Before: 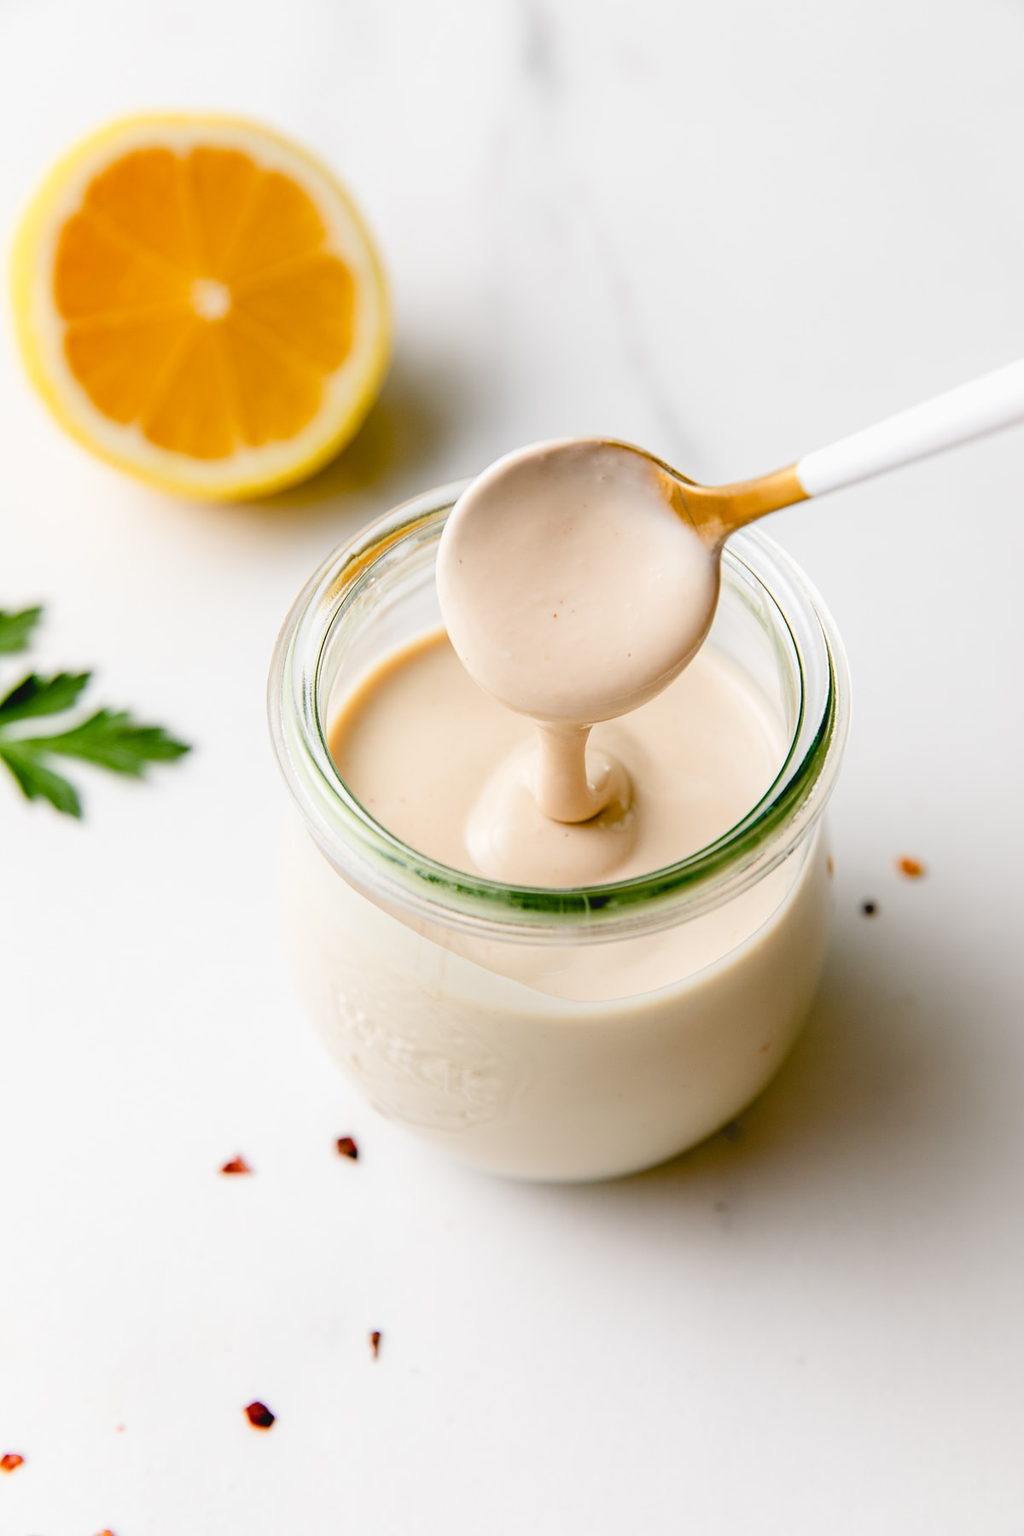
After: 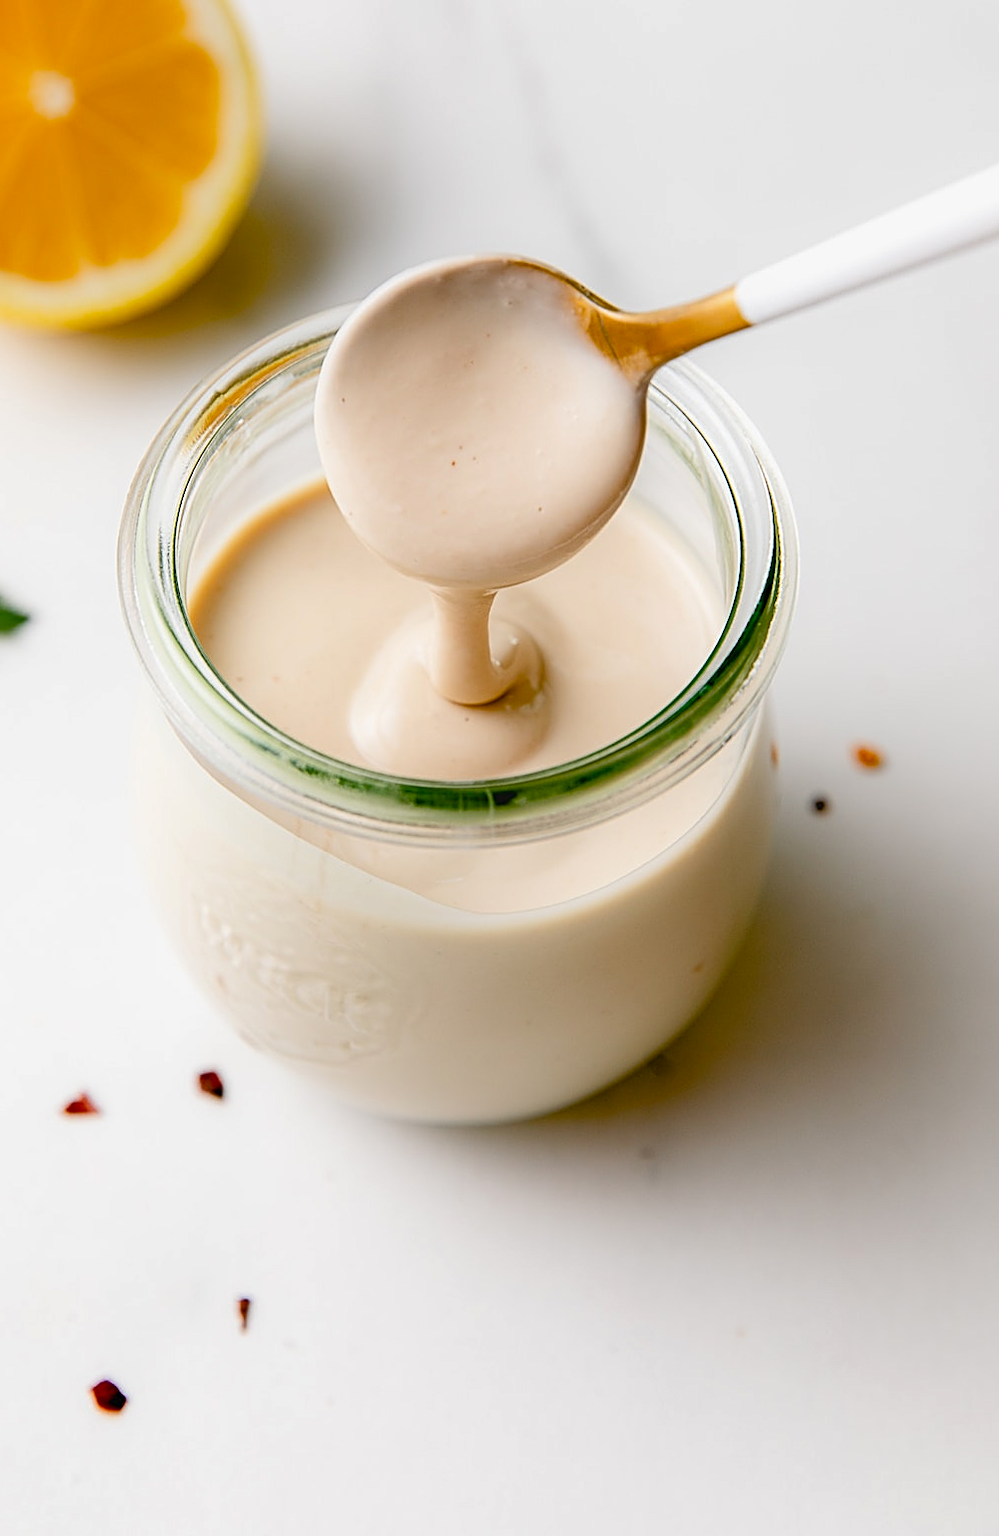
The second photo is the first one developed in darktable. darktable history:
shadows and highlights: shadows 32, highlights -32, soften with gaussian
crop: left 16.315%, top 14.246%
sharpen: on, module defaults
exposure: black level correction 0.007, compensate highlight preservation false
contrast equalizer: y [[0.5, 0.488, 0.462, 0.461, 0.491, 0.5], [0.5 ×6], [0.5 ×6], [0 ×6], [0 ×6]]
